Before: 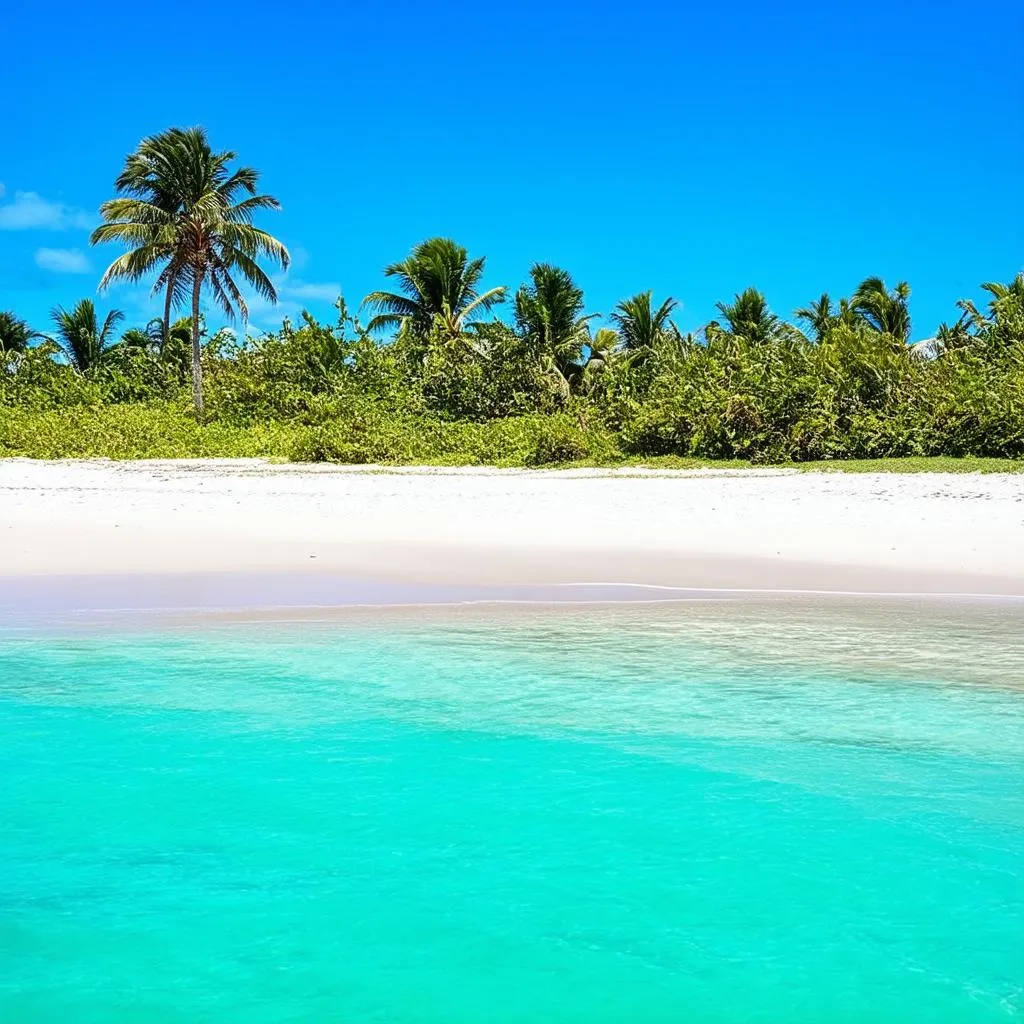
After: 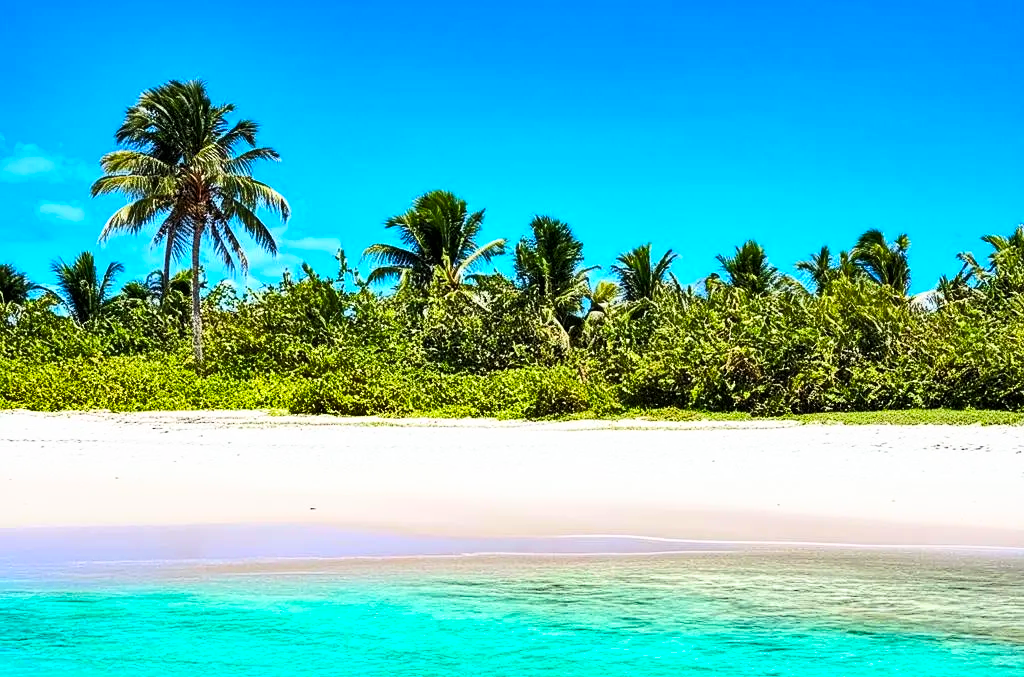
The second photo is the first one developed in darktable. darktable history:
crop and rotate: top 4.755%, bottom 29.066%
base curve: curves: ch0 [(0, 0) (0.005, 0.002) (0.15, 0.3) (0.4, 0.7) (0.75, 0.95) (1, 1)]
shadows and highlights: radius 106.44, shadows 41.34, highlights -72.55, low approximation 0.01, soften with gaussian
